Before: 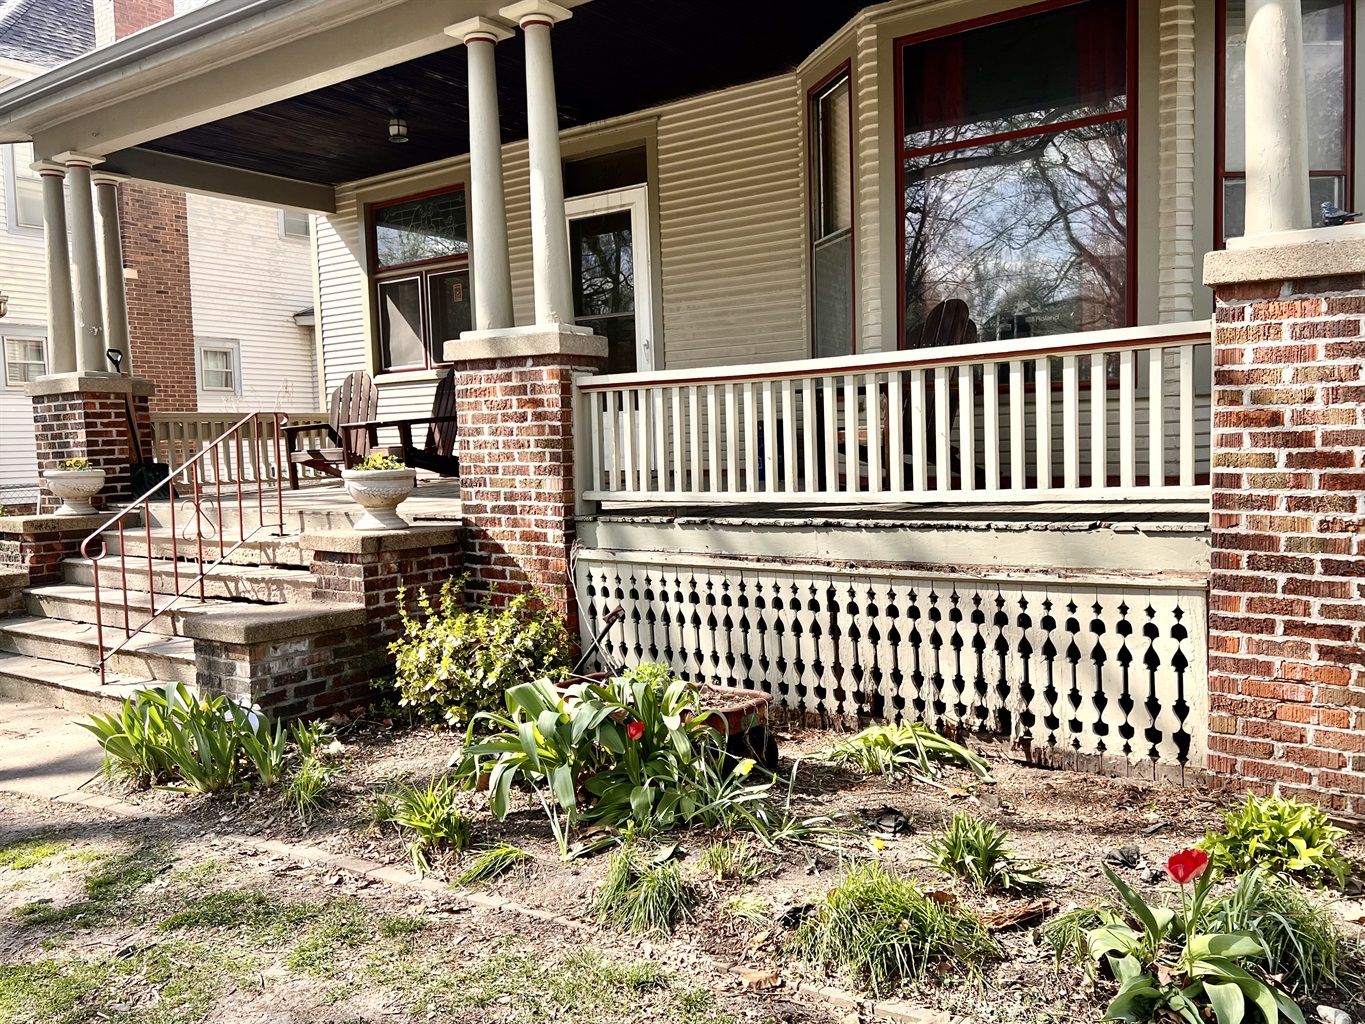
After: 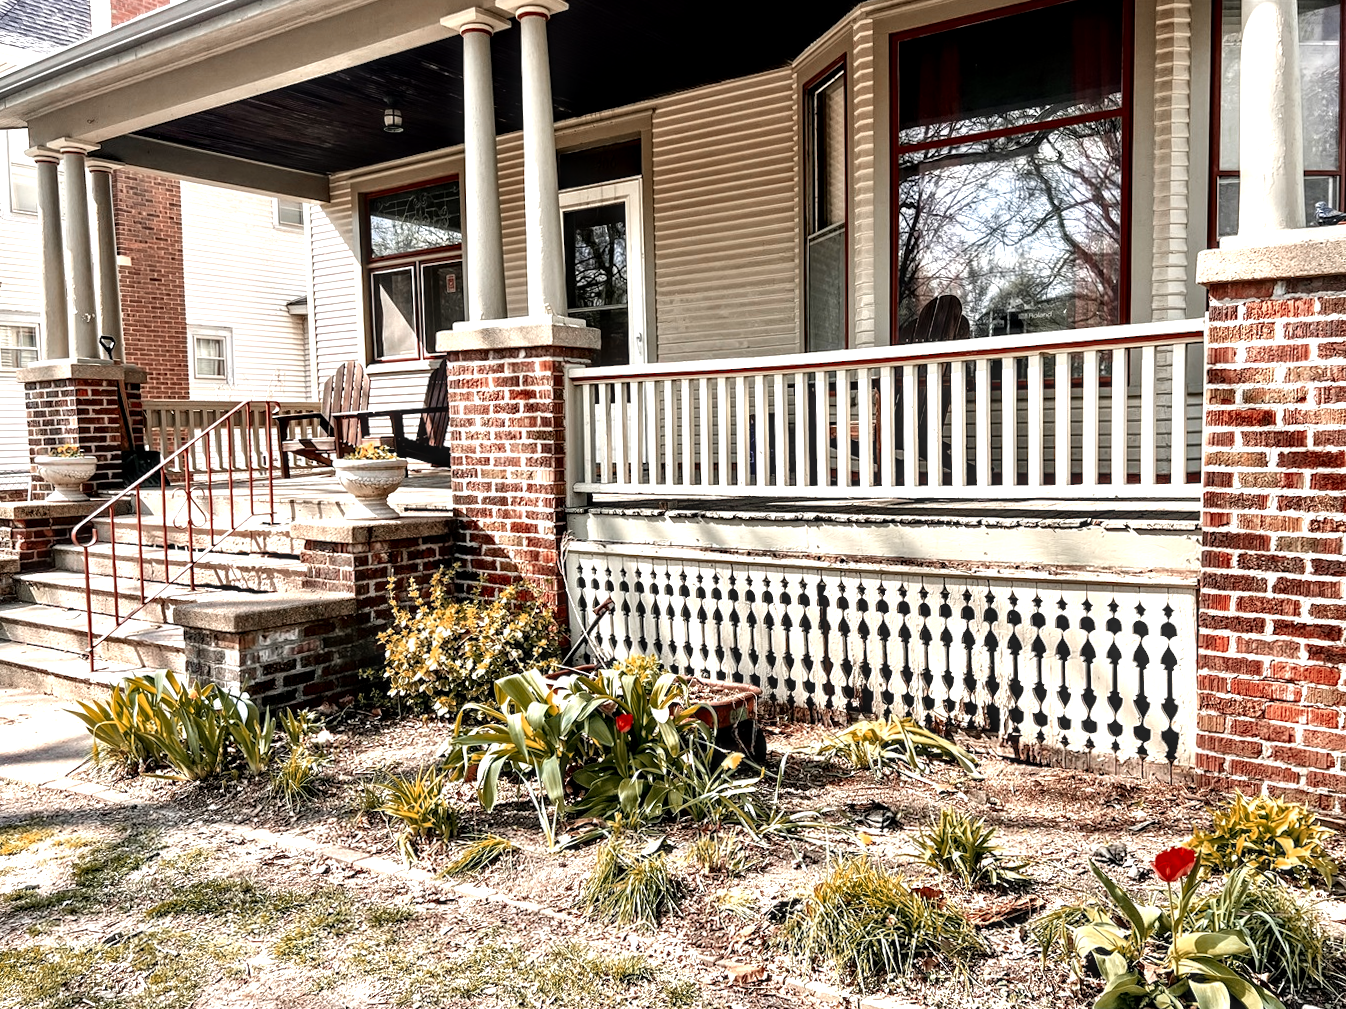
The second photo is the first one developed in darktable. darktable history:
tone equalizer: -8 EV -0.766 EV, -7 EV -0.7 EV, -6 EV -0.597 EV, -5 EV -0.407 EV, -3 EV 0.402 EV, -2 EV 0.6 EV, -1 EV 0.687 EV, +0 EV 0.777 EV
local contrast: detail 150%
crop and rotate: angle -0.604°
color zones: curves: ch0 [(0, 0.299) (0.25, 0.383) (0.456, 0.352) (0.736, 0.571)]; ch1 [(0, 0.63) (0.151, 0.568) (0.254, 0.416) (0.47, 0.558) (0.732, 0.37) (0.909, 0.492)]; ch2 [(0.004, 0.604) (0.158, 0.443) (0.257, 0.403) (0.761, 0.468)]
